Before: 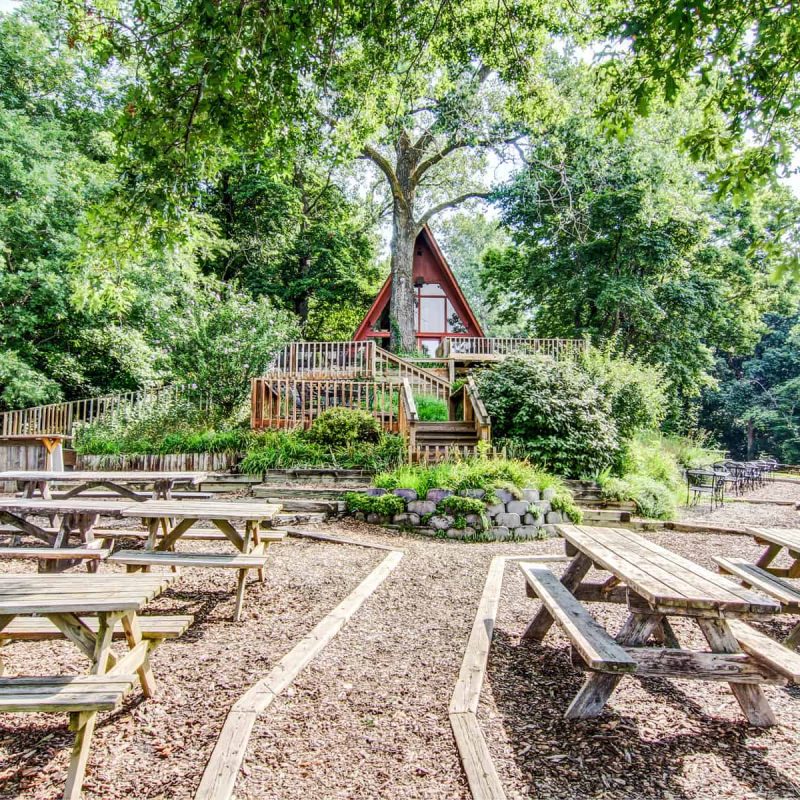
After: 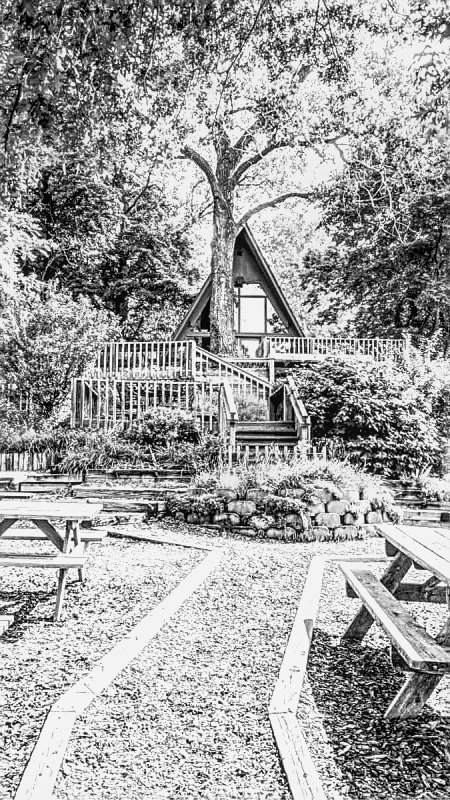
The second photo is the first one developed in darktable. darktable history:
exposure: black level correction 0.007, exposure 0.093 EV, compensate highlight preservation false
monochrome: a 73.58, b 64.21
color balance rgb: linear chroma grading › global chroma 20%, perceptual saturation grading › global saturation 25%, perceptual brilliance grading › global brilliance 20%, global vibrance 20%
local contrast: on, module defaults
crop and rotate: left 22.516%, right 21.234%
velvia: on, module defaults
sharpen: on, module defaults
tone equalizer: on, module defaults
